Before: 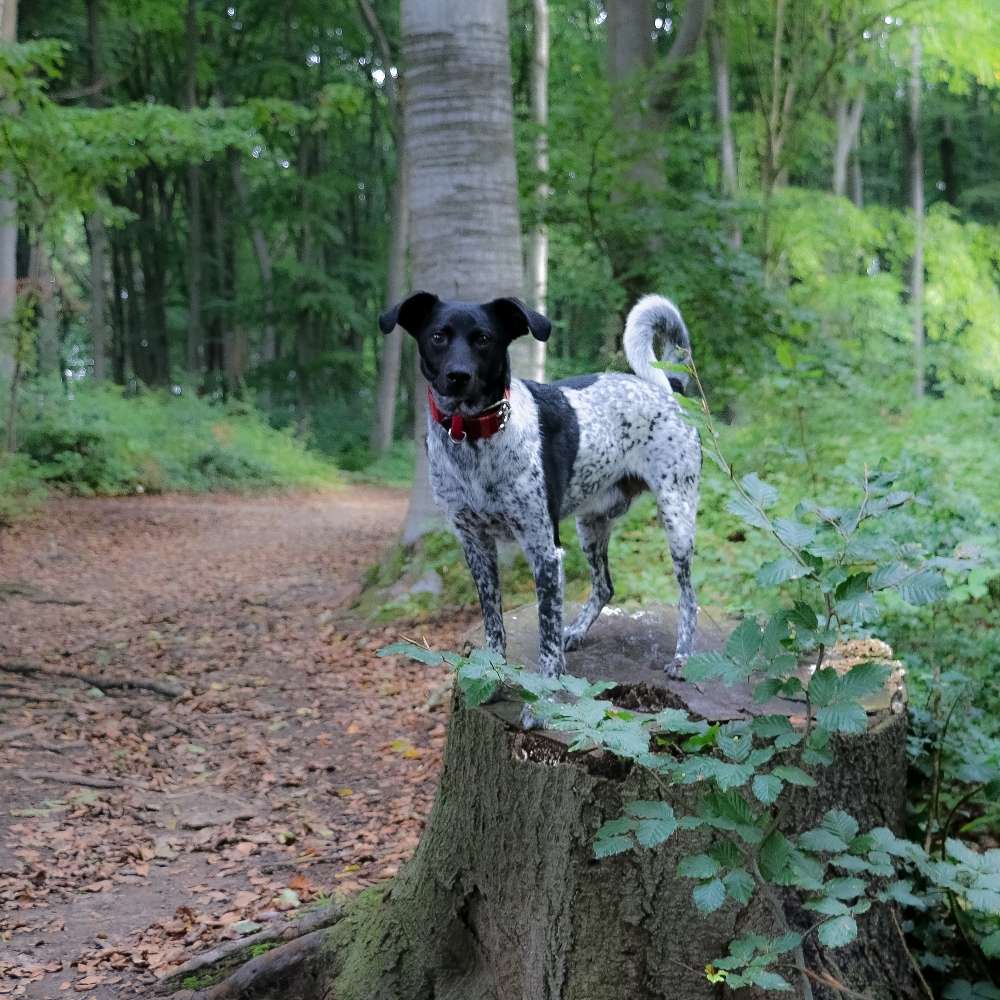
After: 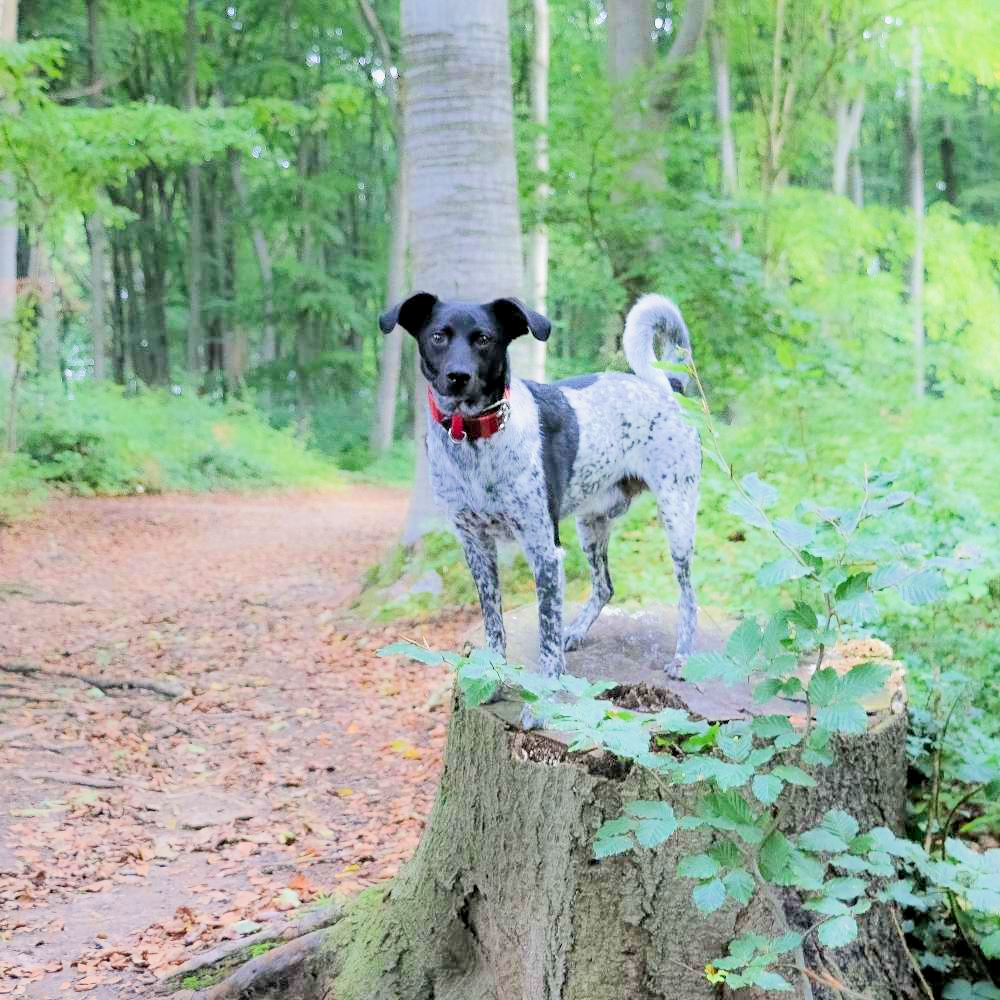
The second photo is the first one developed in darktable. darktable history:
filmic rgb: middle gray luminance 3.44%, black relative exposure -5.92 EV, white relative exposure 6.33 EV, threshold 6 EV, dynamic range scaling 22.4%, target black luminance 0%, hardness 2.33, latitude 45.85%, contrast 0.78, highlights saturation mix 100%, shadows ↔ highlights balance 0.033%, add noise in highlights 0, preserve chrominance max RGB, color science v3 (2019), use custom middle-gray values true, iterations of high-quality reconstruction 0, contrast in highlights soft, enable highlight reconstruction true
contrast brightness saturation: contrast 0.07
